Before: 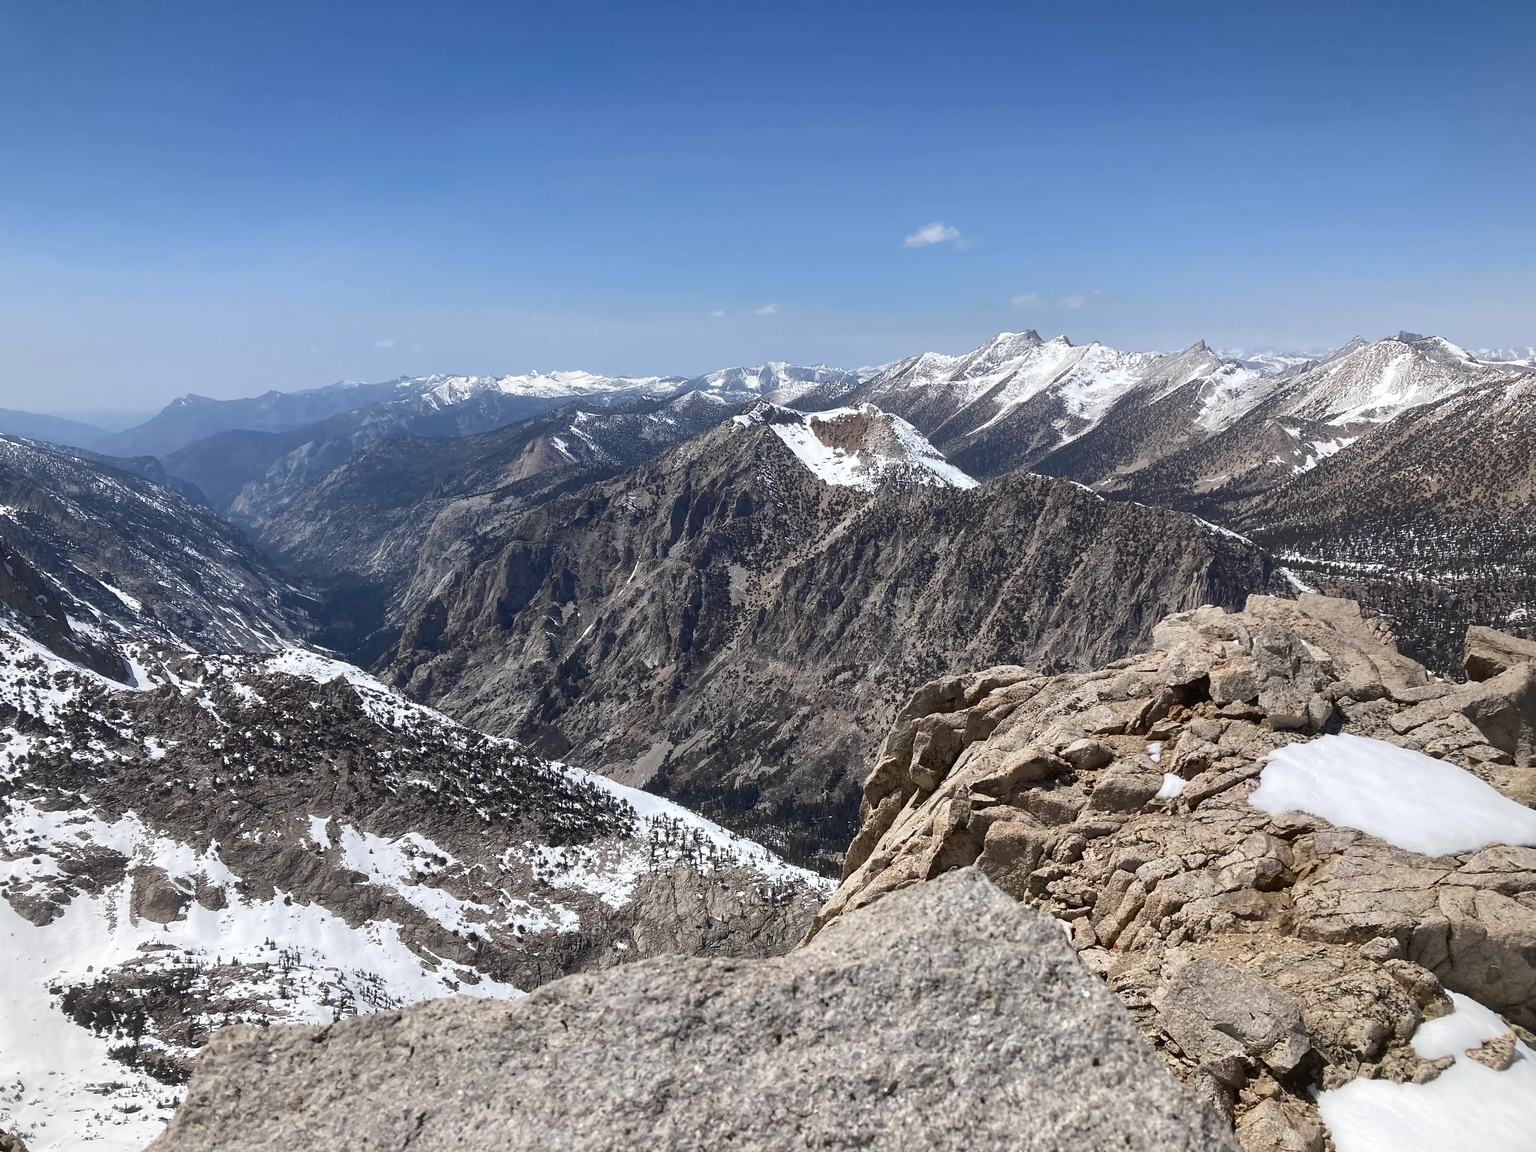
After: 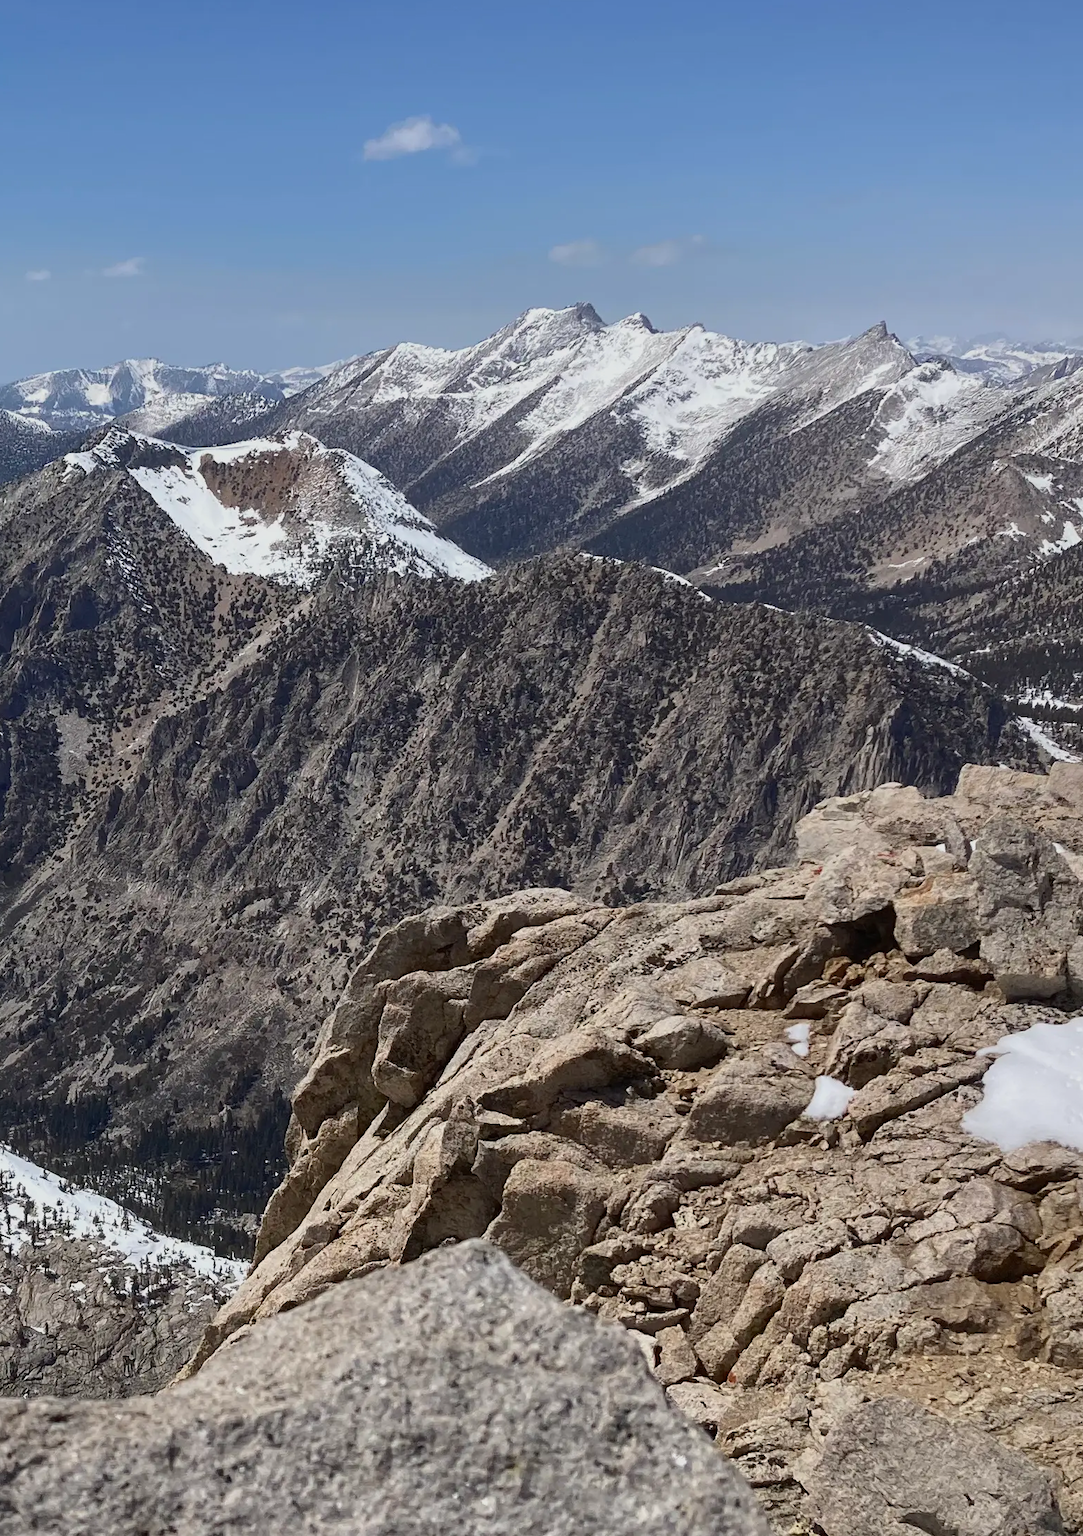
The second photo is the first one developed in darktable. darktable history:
crop: left 45.336%, top 13.516%, right 14.179%, bottom 9.944%
shadows and highlights: radius 120.49, shadows 21.62, white point adjustment -9.65, highlights -15, soften with gaussian
